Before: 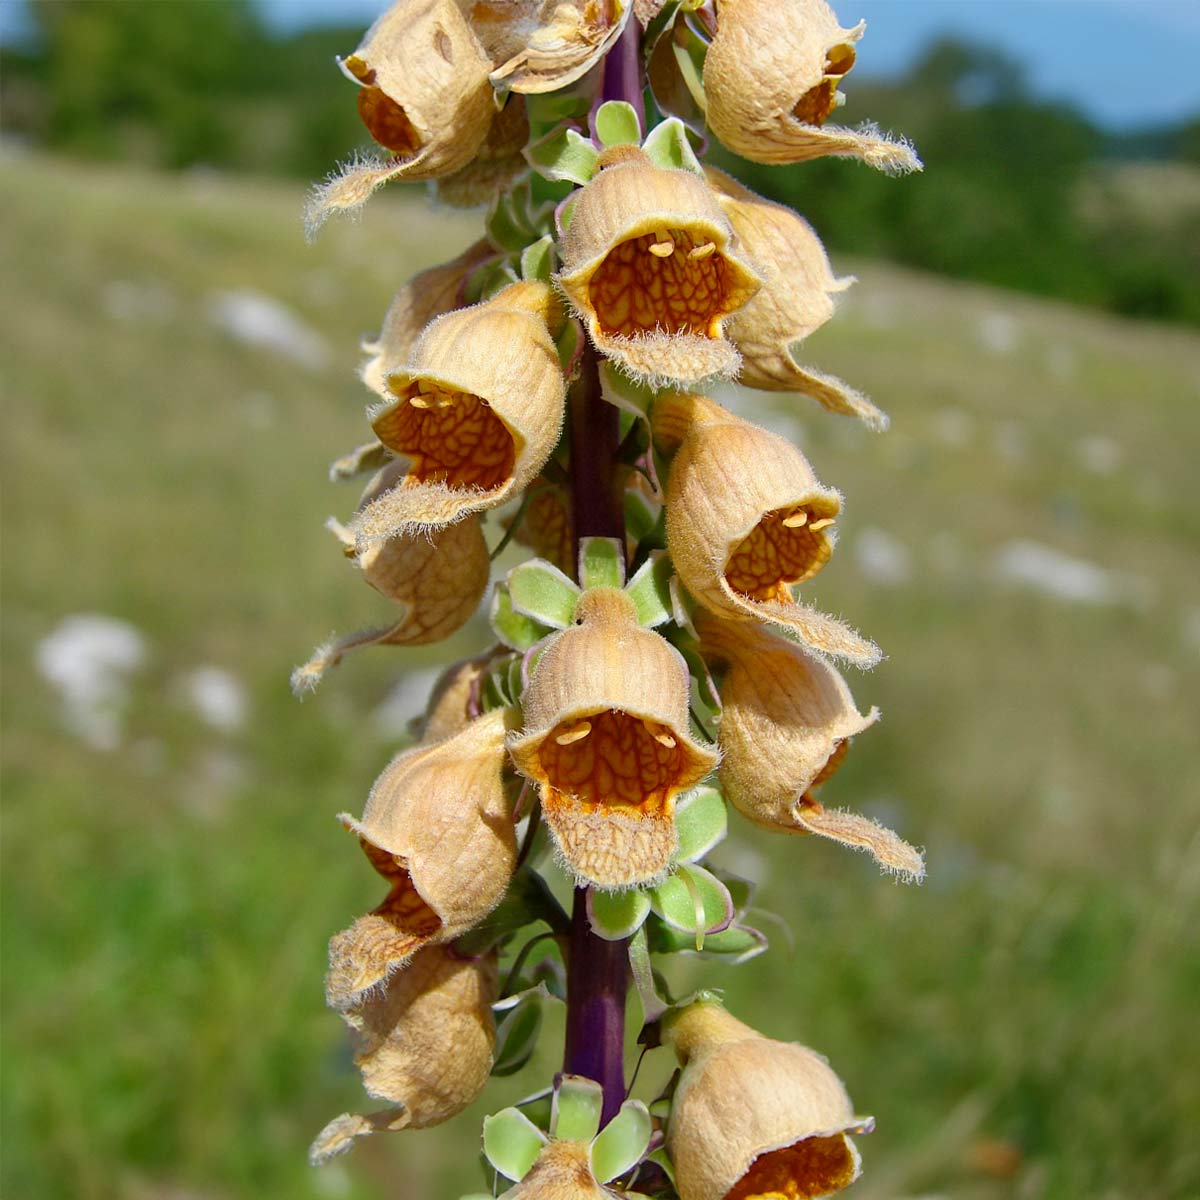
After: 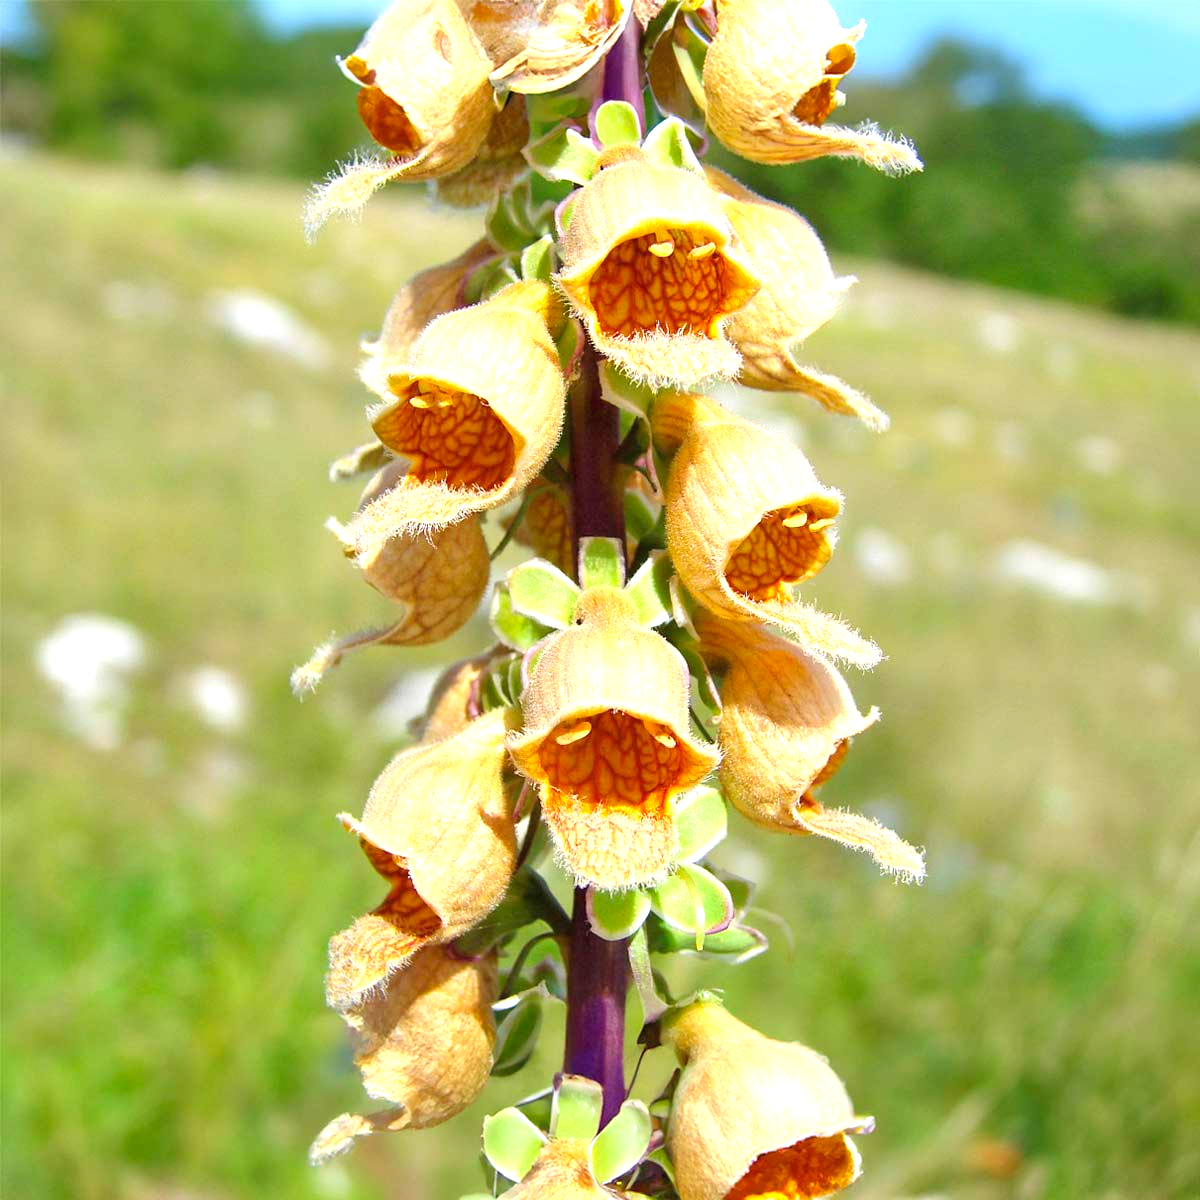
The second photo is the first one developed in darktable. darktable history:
exposure: black level correction 0, exposure 1.105 EV, compensate highlight preservation false
contrast brightness saturation: contrast 0.033, brightness 0.058, saturation 0.128
